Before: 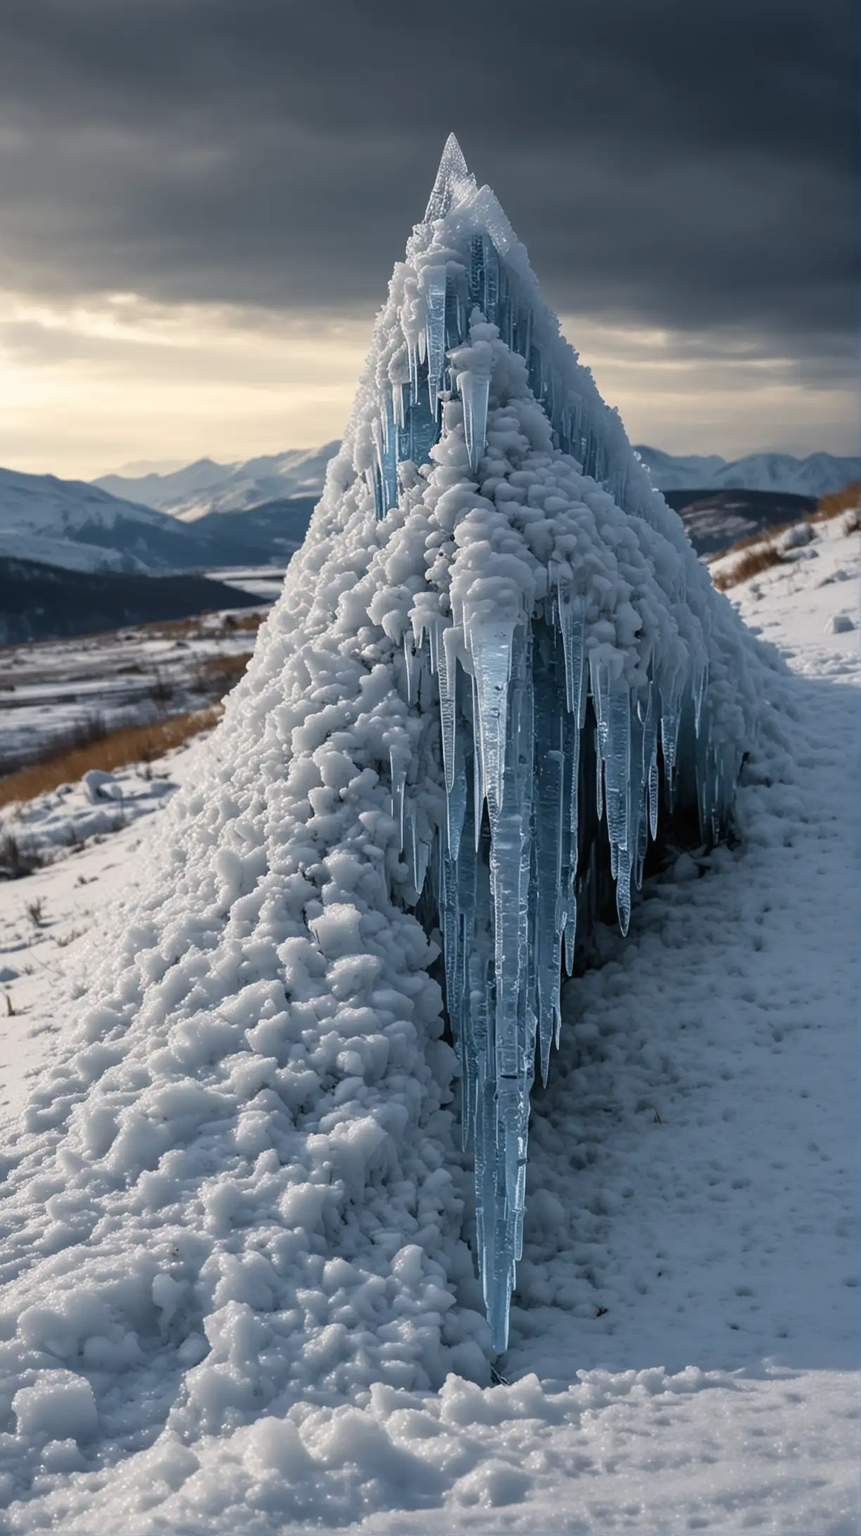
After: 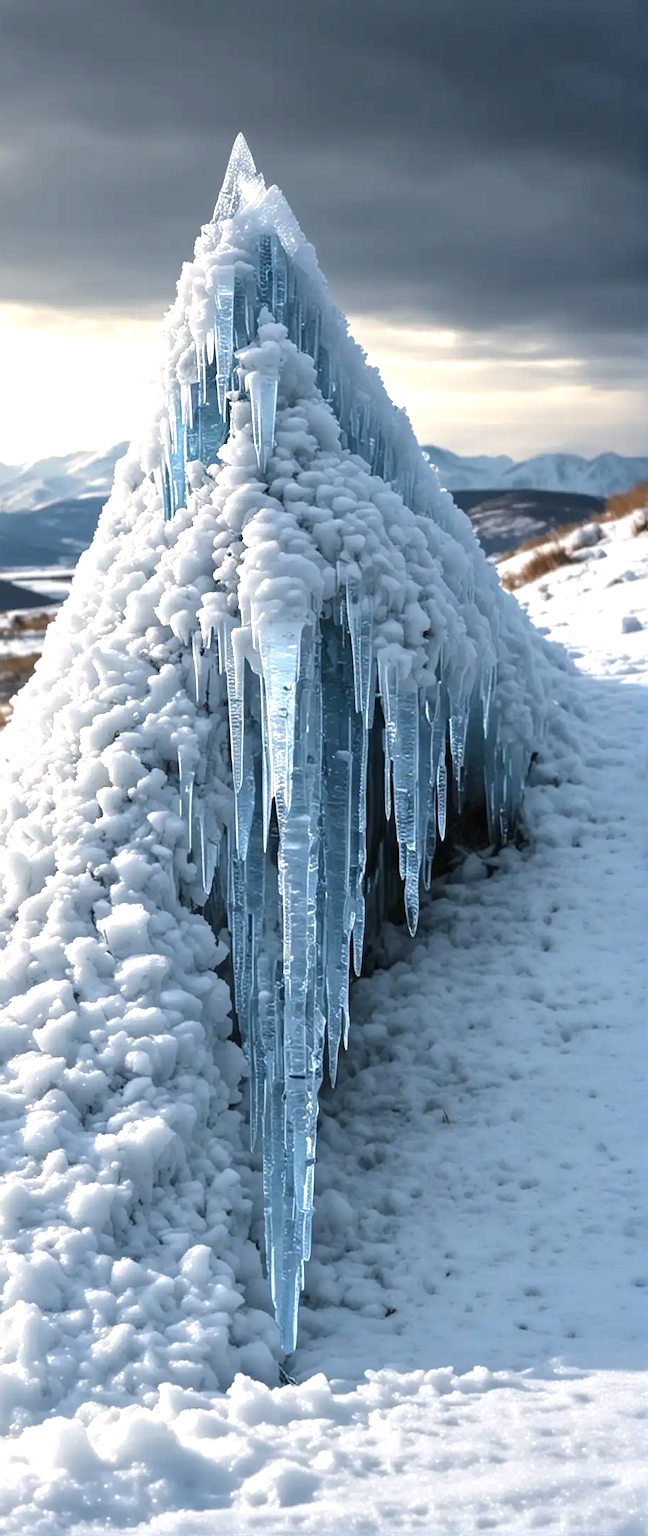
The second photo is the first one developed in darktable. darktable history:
crop and rotate: left 24.6%
exposure: black level correction 0, exposure 1.1 EV, compensate exposure bias true, compensate highlight preservation false
